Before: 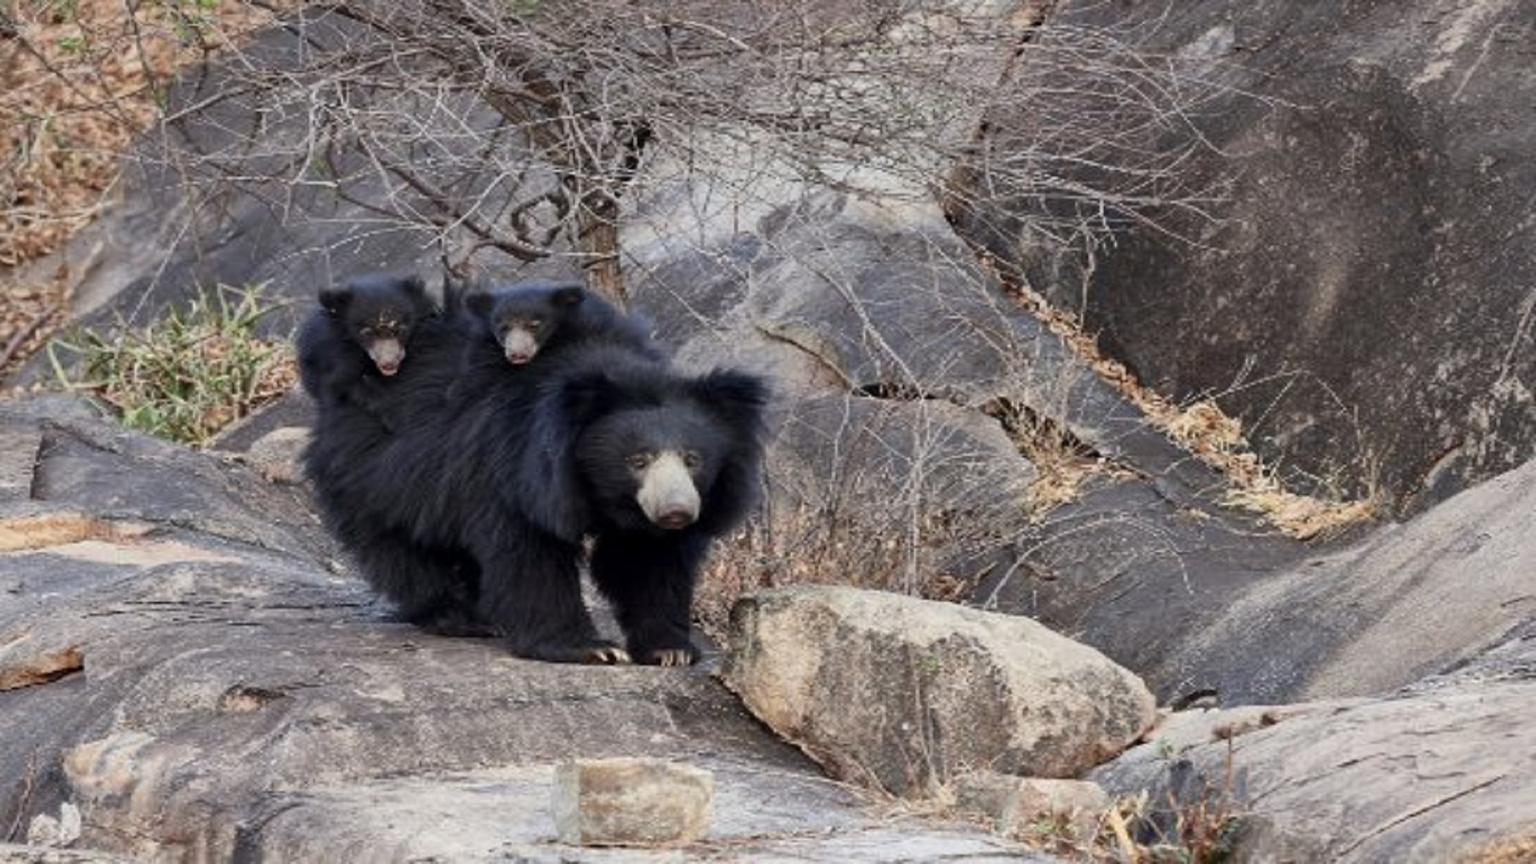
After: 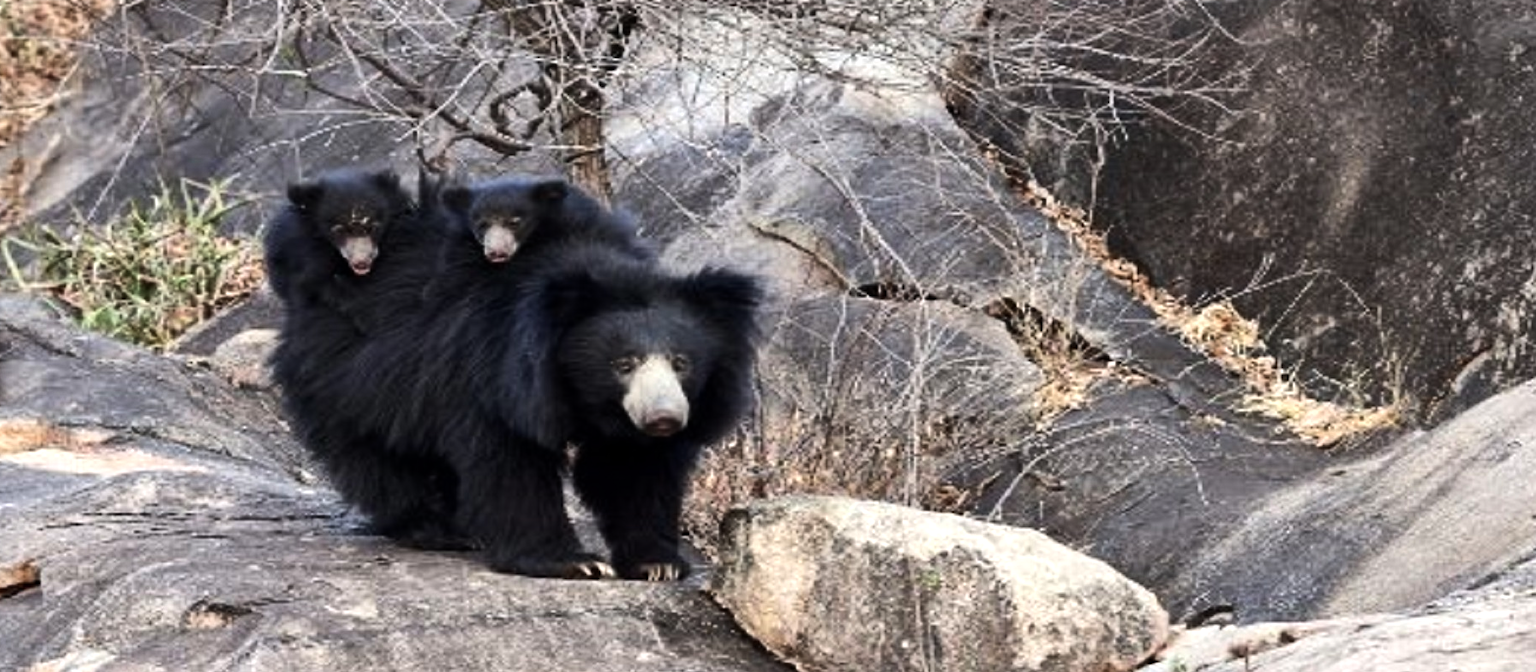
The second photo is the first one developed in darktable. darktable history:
crop and rotate: left 2.991%, top 13.302%, right 1.981%, bottom 12.636%
tone equalizer: -8 EV -0.75 EV, -7 EV -0.7 EV, -6 EV -0.6 EV, -5 EV -0.4 EV, -3 EV 0.4 EV, -2 EV 0.6 EV, -1 EV 0.7 EV, +0 EV 0.75 EV, edges refinement/feathering 500, mask exposure compensation -1.57 EV, preserve details no
